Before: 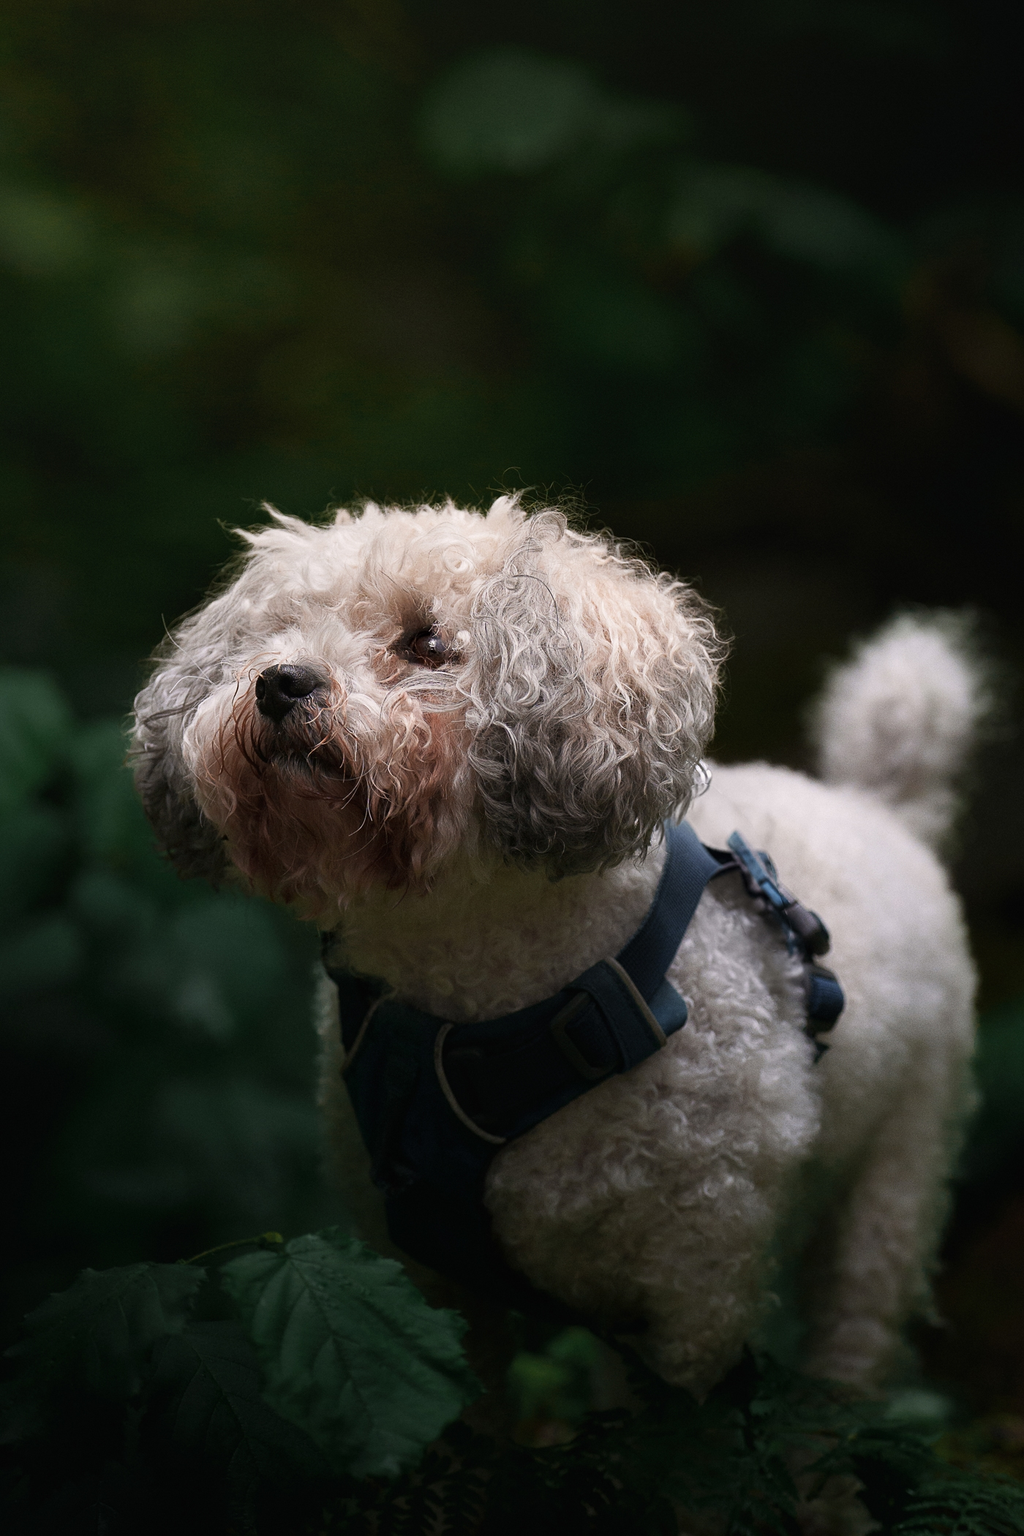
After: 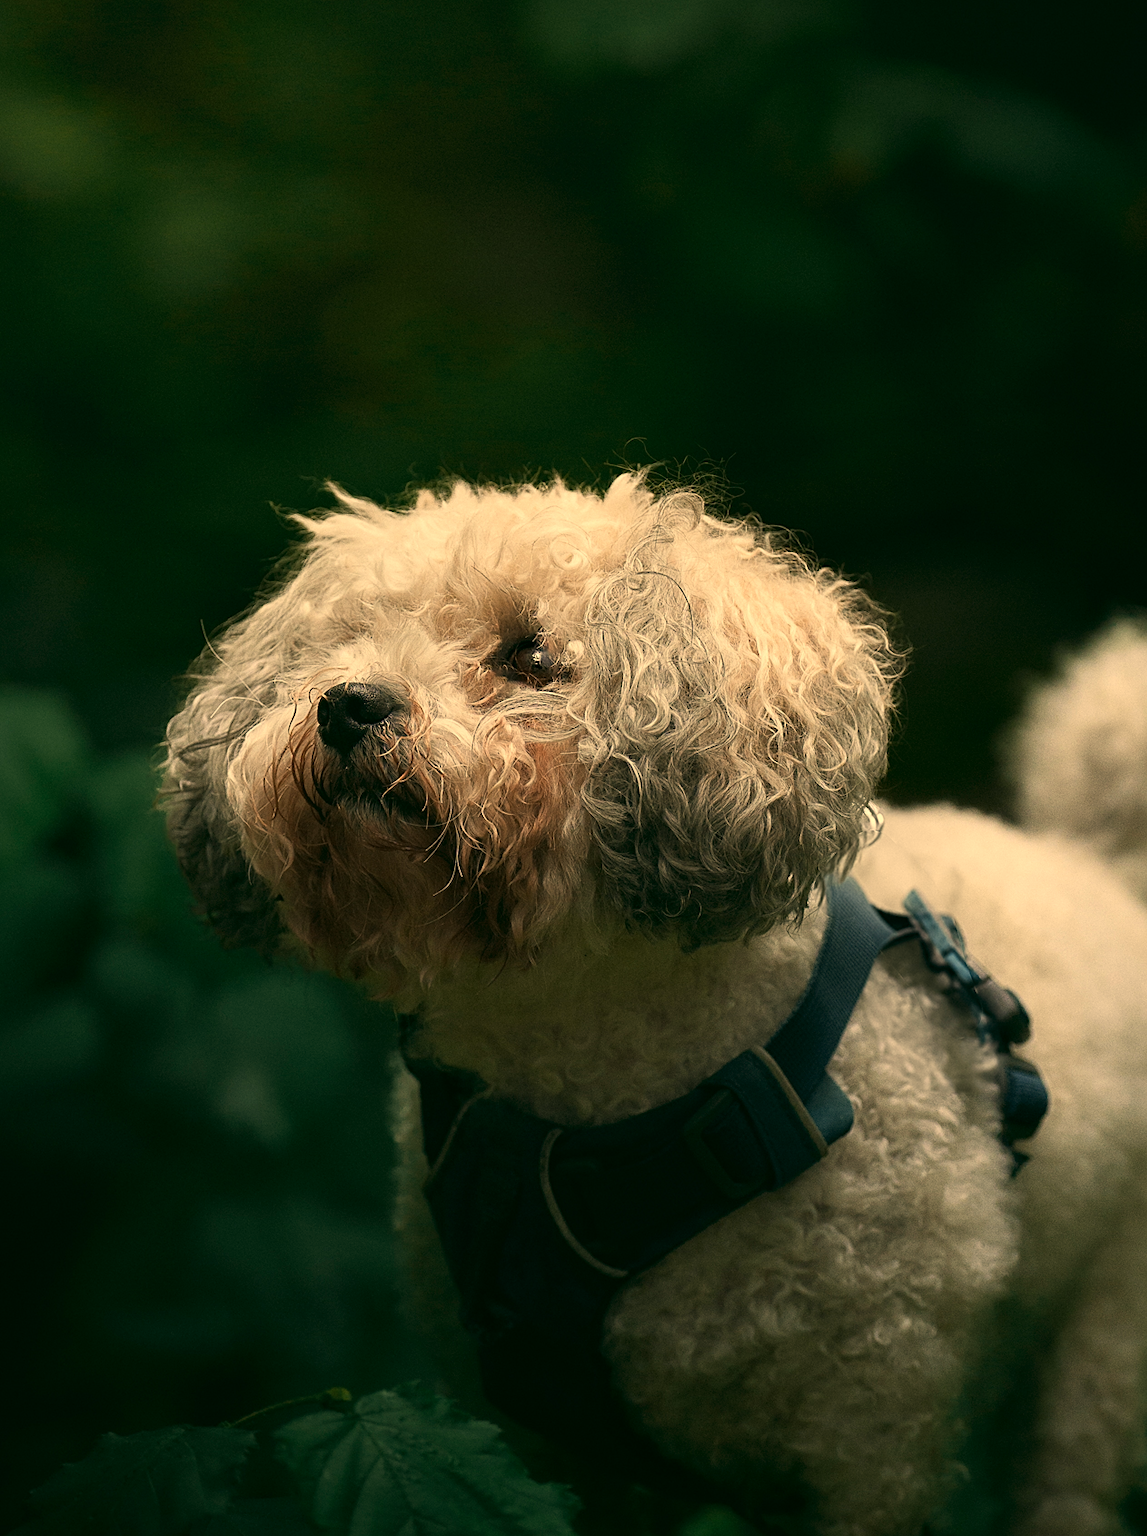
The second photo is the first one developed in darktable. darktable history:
sharpen: amount 0.2
white balance: red 1.138, green 0.996, blue 0.812
color correction: highlights a* -0.482, highlights b* 9.48, shadows a* -9.48, shadows b* 0.803
crop: top 7.49%, right 9.717%, bottom 11.943%
